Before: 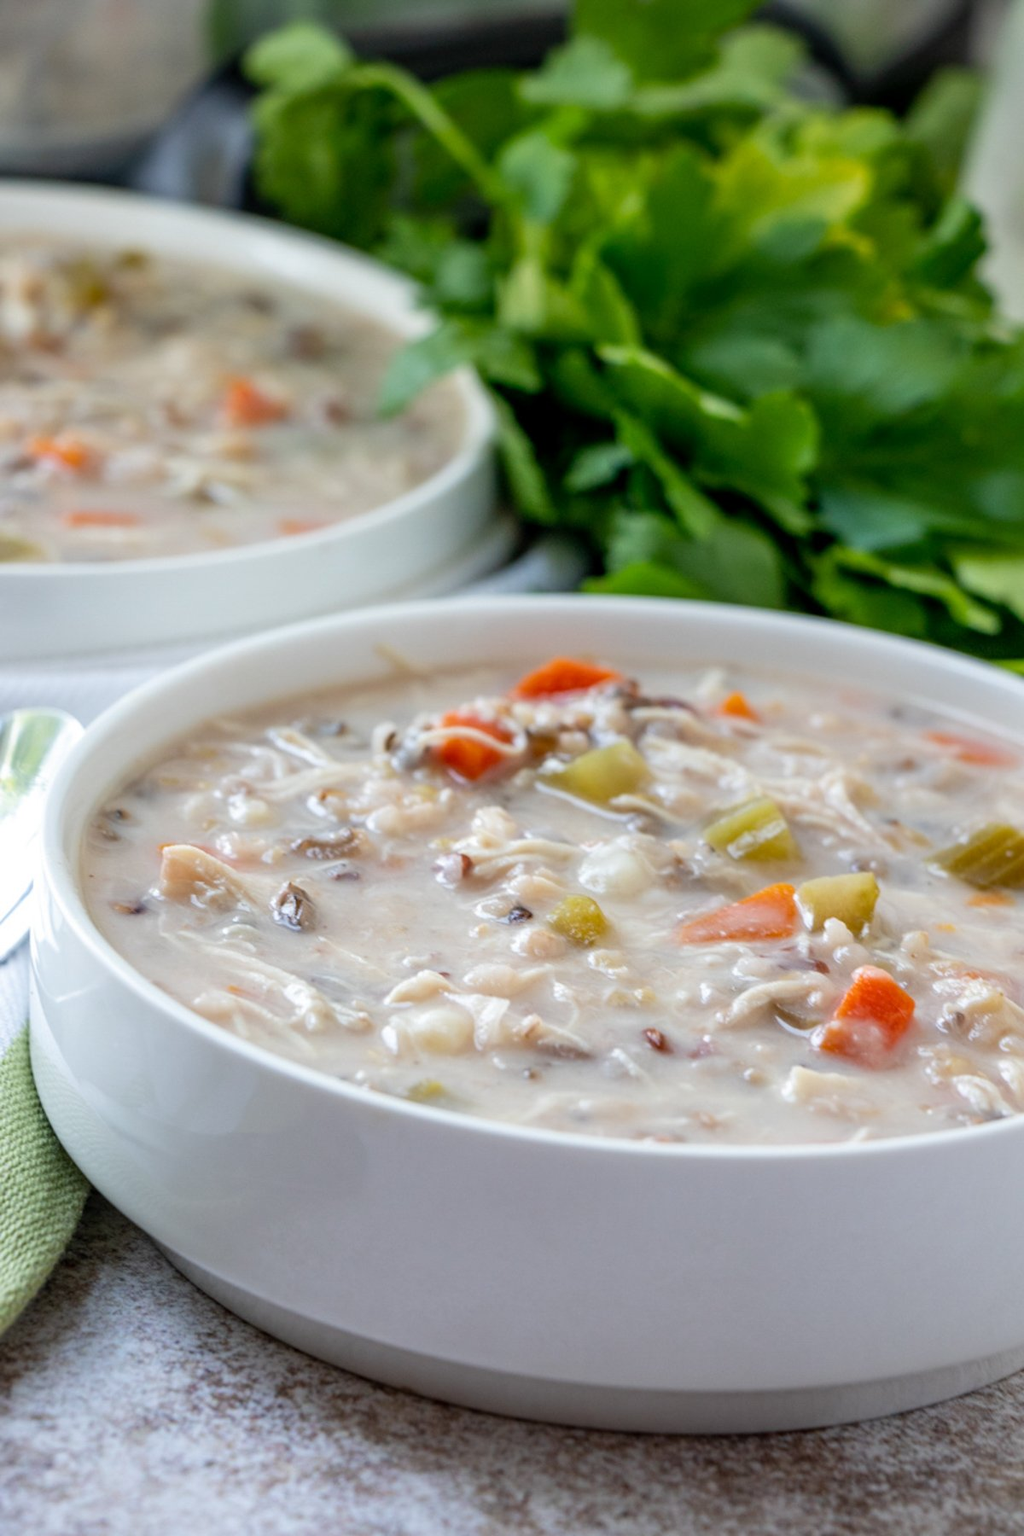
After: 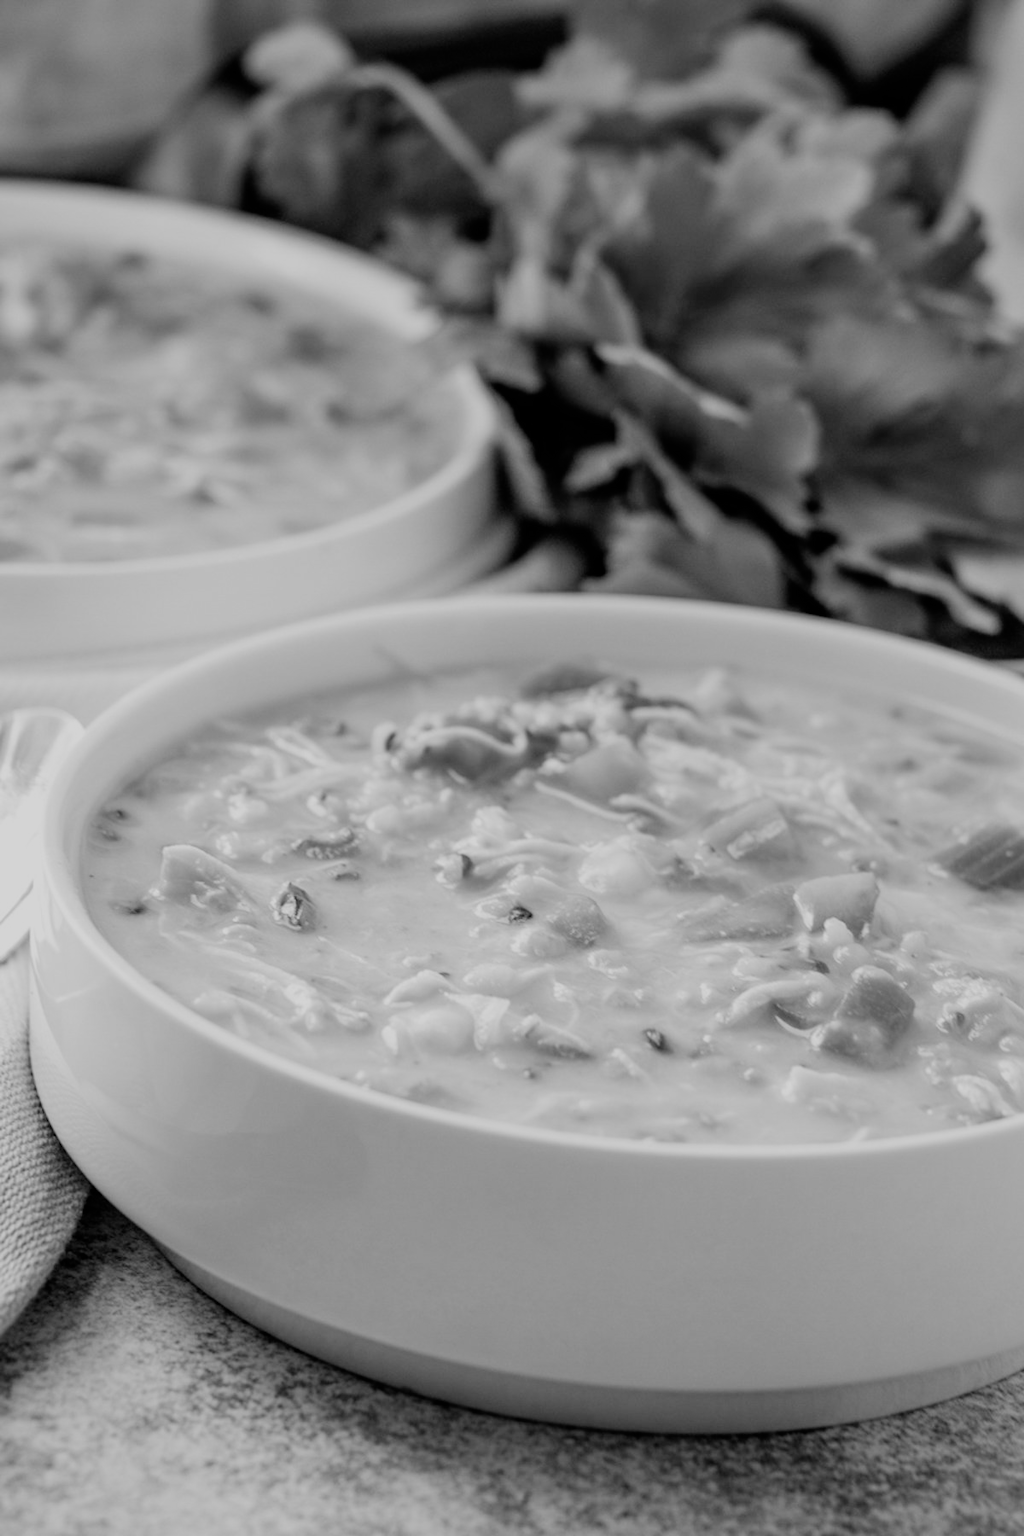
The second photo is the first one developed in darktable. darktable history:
filmic rgb: black relative exposure -7.65 EV, white relative exposure 4.56 EV, hardness 3.61
monochrome: on, module defaults
